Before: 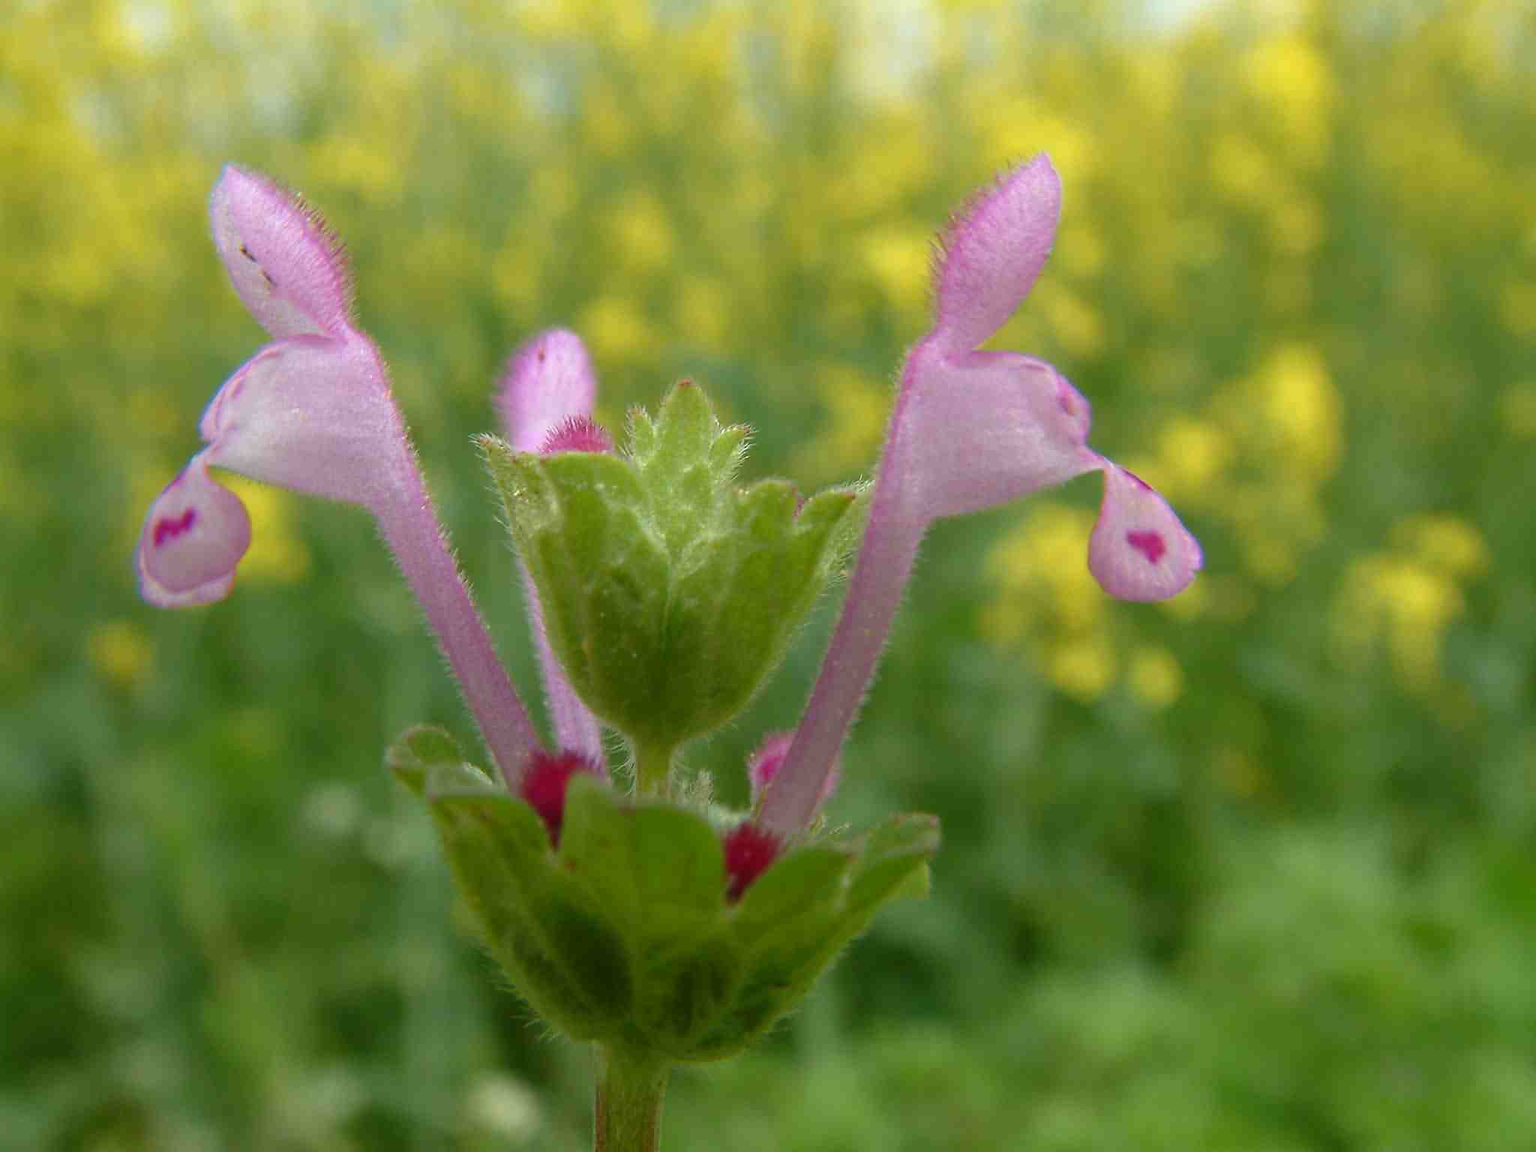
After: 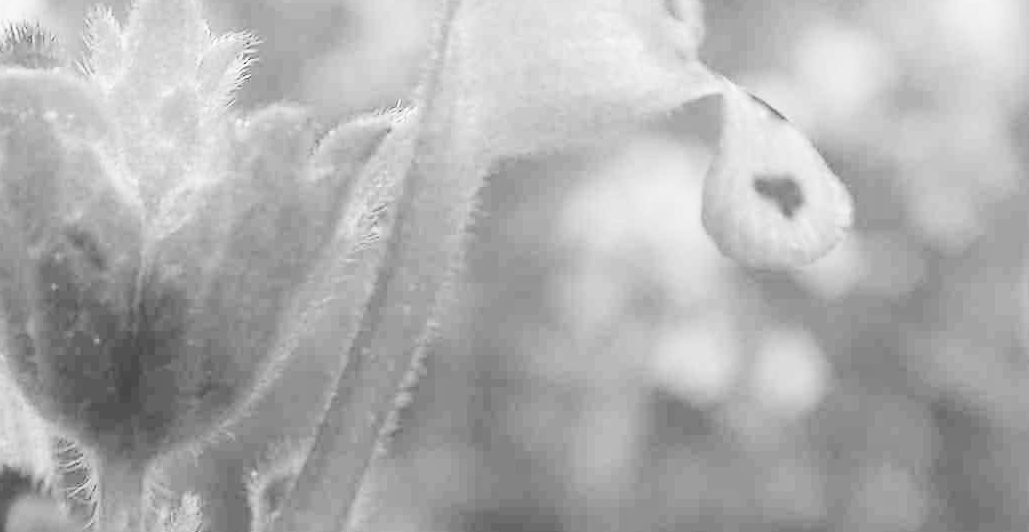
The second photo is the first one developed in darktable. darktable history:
base curve: curves: ch0 [(0, 0.003) (0.001, 0.002) (0.006, 0.004) (0.02, 0.022) (0.048, 0.086) (0.094, 0.234) (0.162, 0.431) (0.258, 0.629) (0.385, 0.8) (0.548, 0.918) (0.751, 0.988) (1, 1)], preserve colors none
monochrome: on, module defaults
crop: left 36.607%, top 34.735%, right 13.146%, bottom 30.611%
